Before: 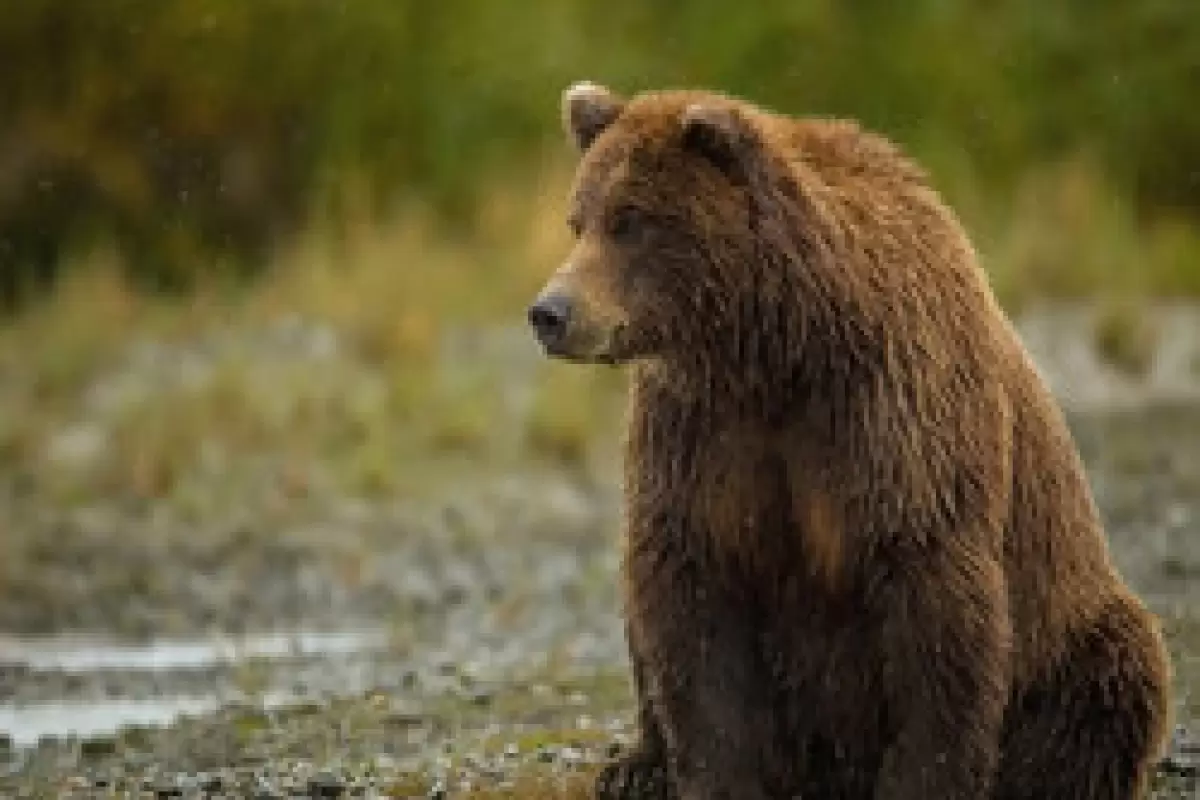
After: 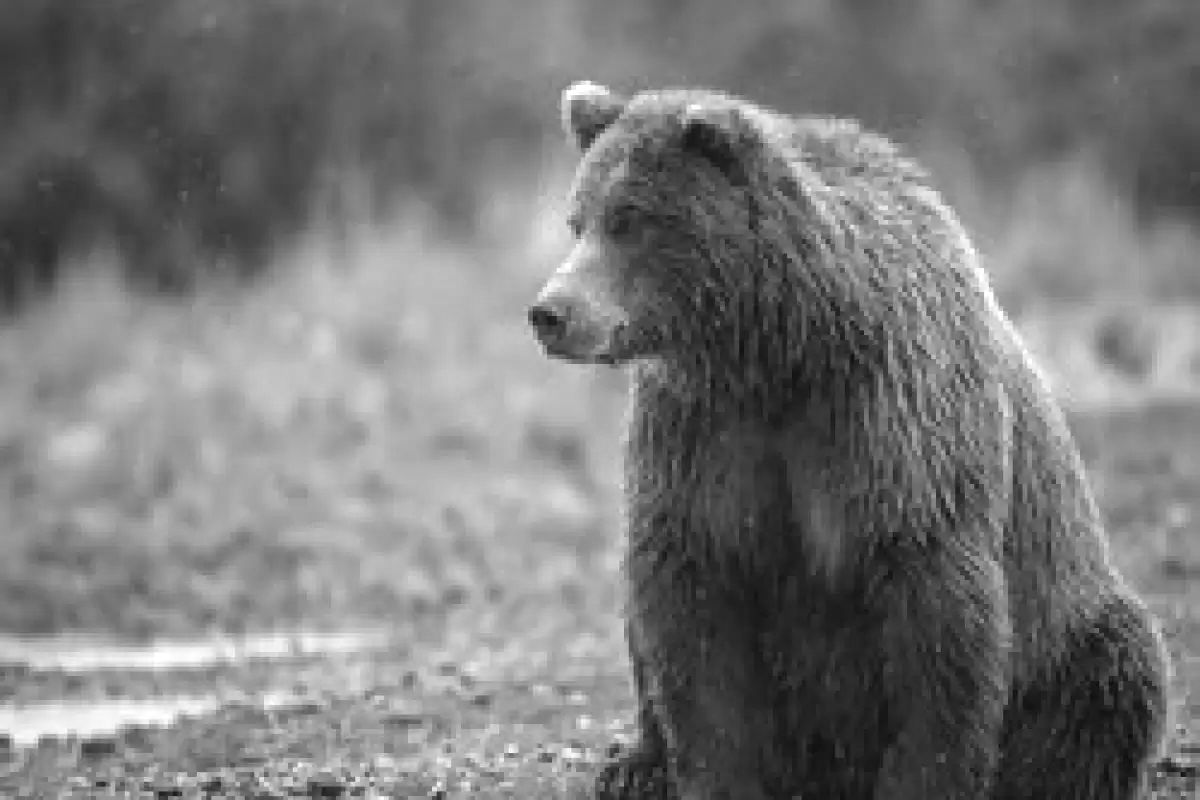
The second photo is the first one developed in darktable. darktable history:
contrast brightness saturation: contrast -0.08, brightness -0.04, saturation -0.11
monochrome: a 79.32, b 81.83, size 1.1
exposure: black level correction 0, exposure 1.675 EV, compensate exposure bias true, compensate highlight preservation false
